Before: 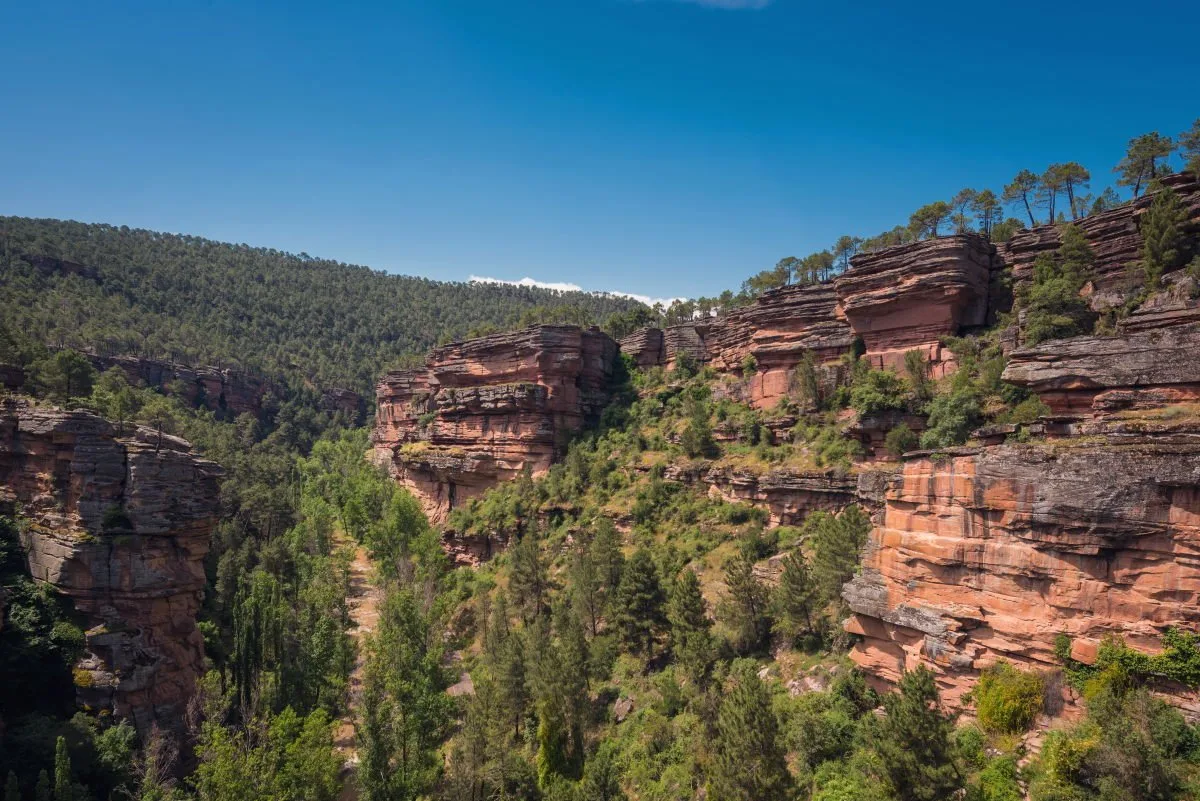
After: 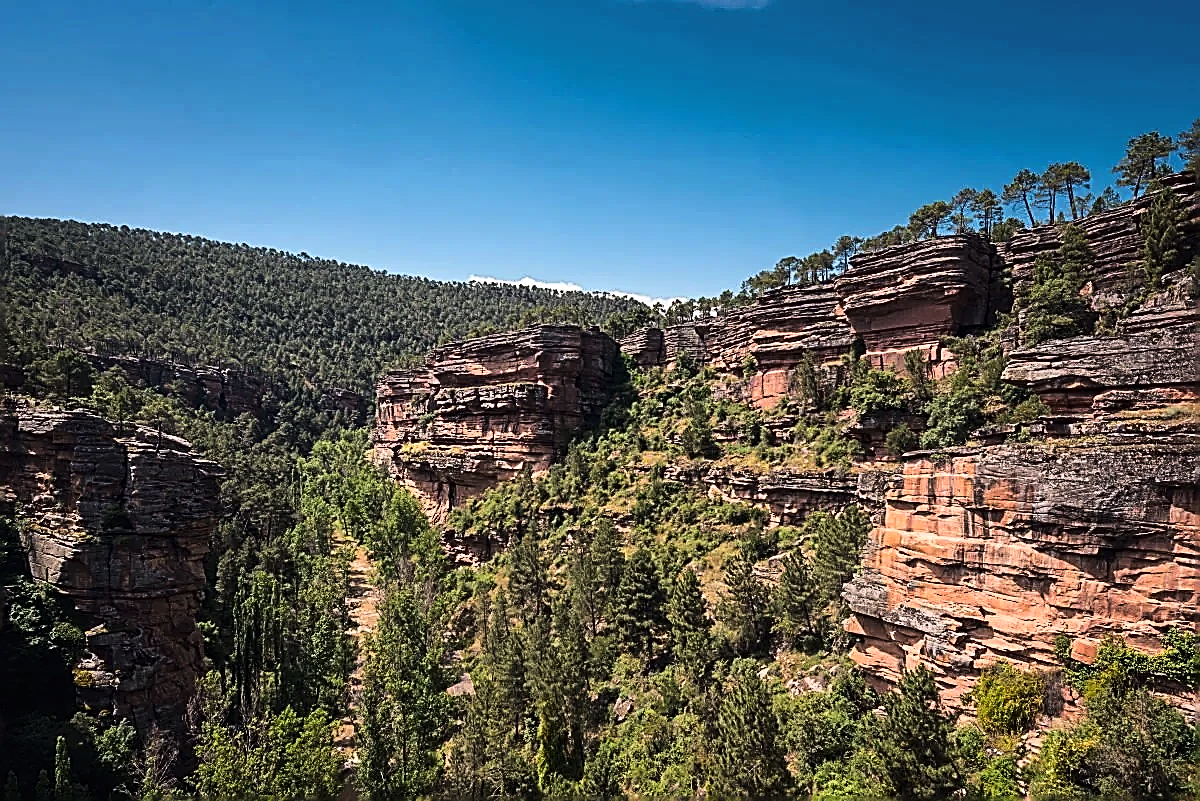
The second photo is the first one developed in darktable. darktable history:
sharpen: amount 1.861
tone curve: curves: ch0 [(0, 0) (0.195, 0.109) (0.751, 0.848) (1, 1)], color space Lab, linked channels, preserve colors none
